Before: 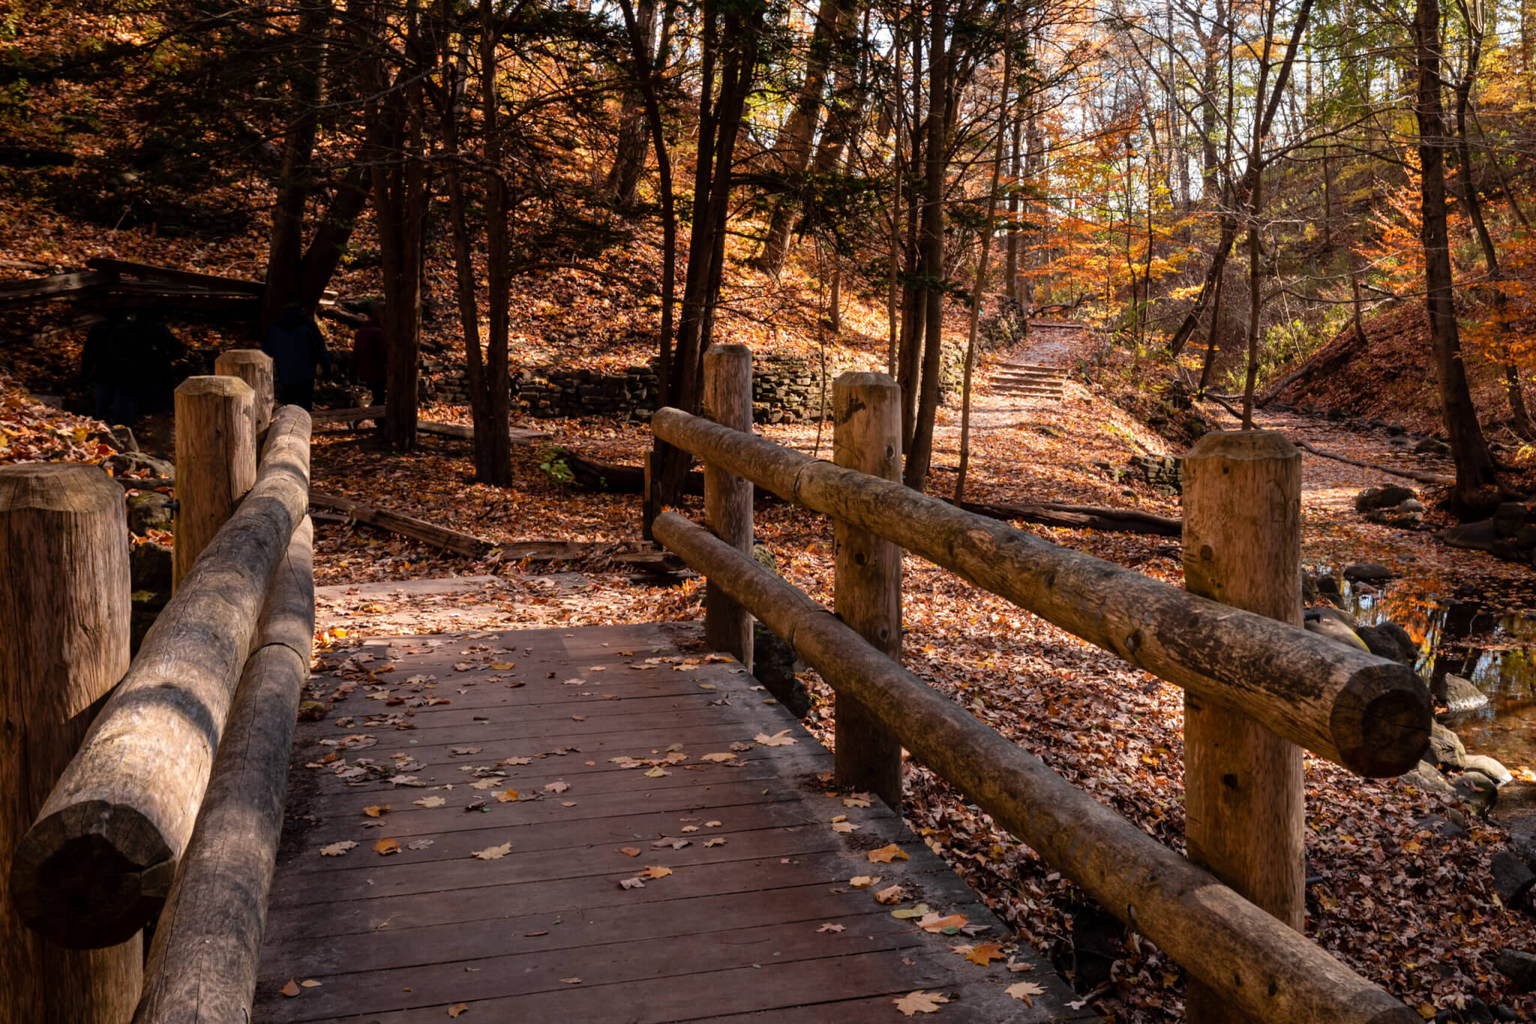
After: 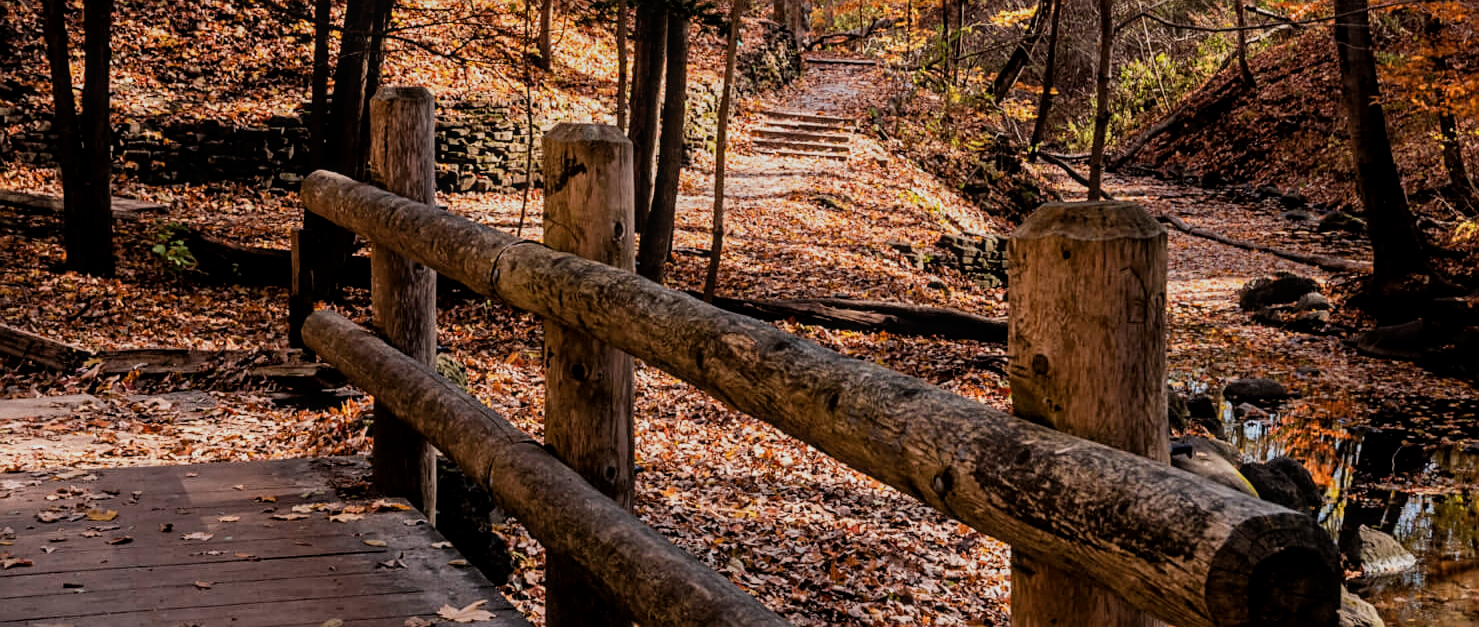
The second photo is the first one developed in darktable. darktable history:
local contrast: detail 115%
crop and rotate: left 27.745%, top 27.352%, bottom 26.722%
sharpen: on, module defaults
filmic rgb: black relative exposure -7.65 EV, white relative exposure 3.99 EV, hardness 4.02, contrast 1.098, highlights saturation mix -31.35%
